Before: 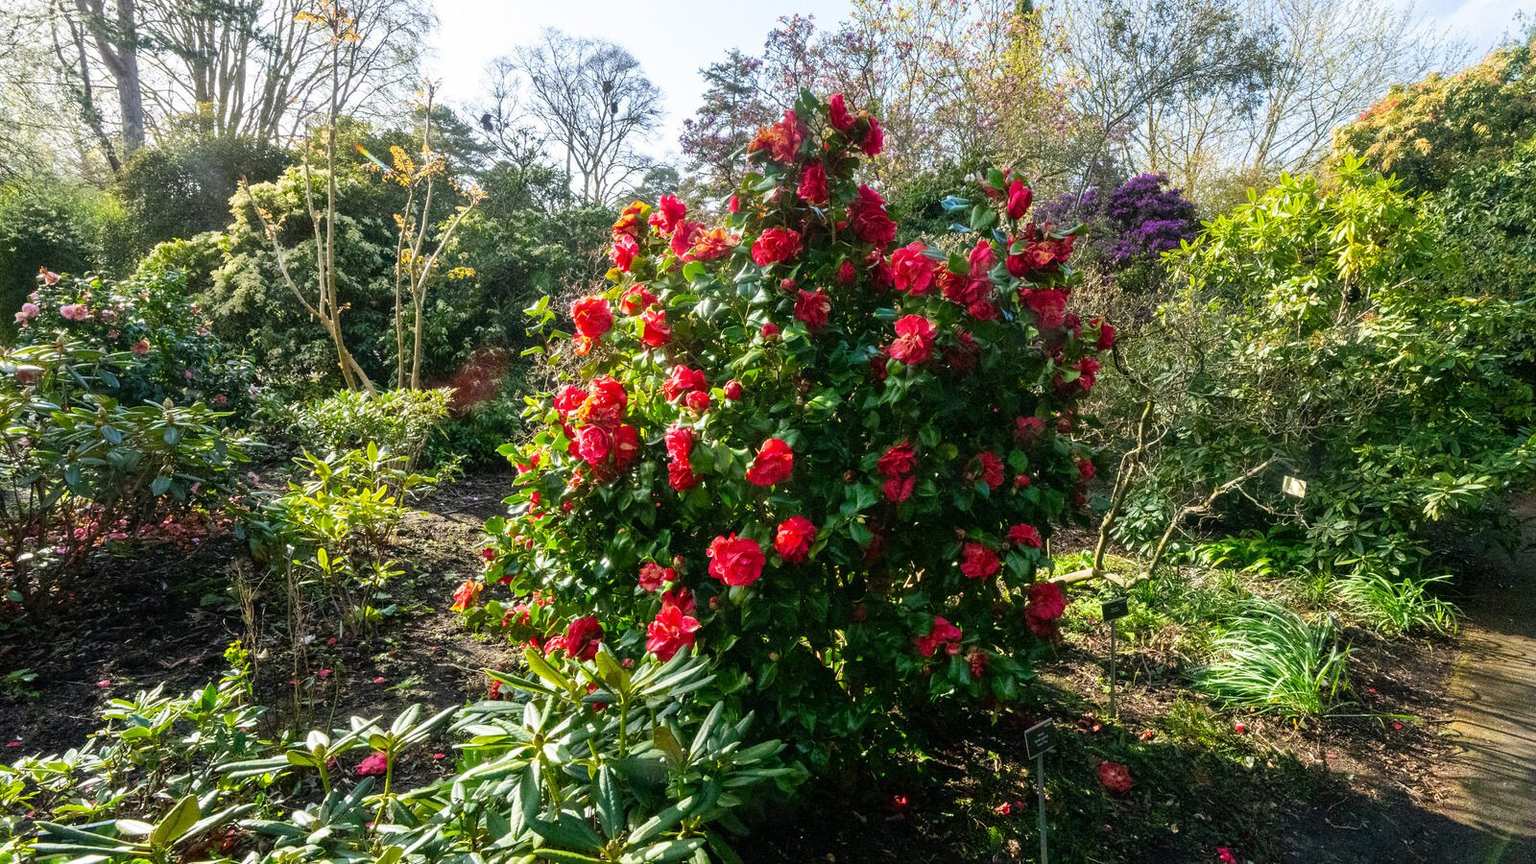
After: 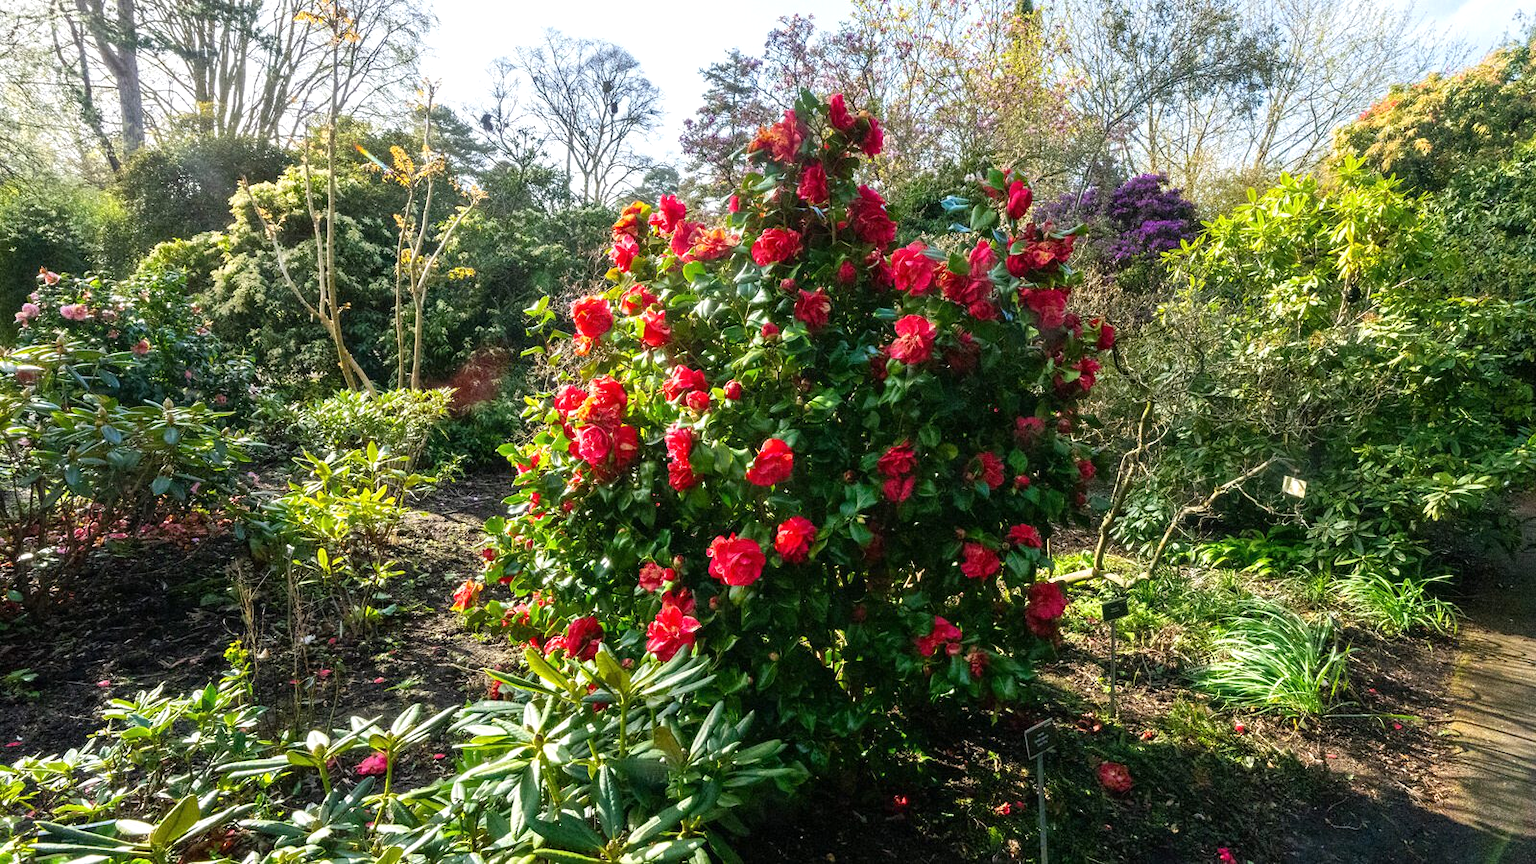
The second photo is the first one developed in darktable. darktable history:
exposure: exposure 0.201 EV, compensate highlight preservation false
tone equalizer: on, module defaults
